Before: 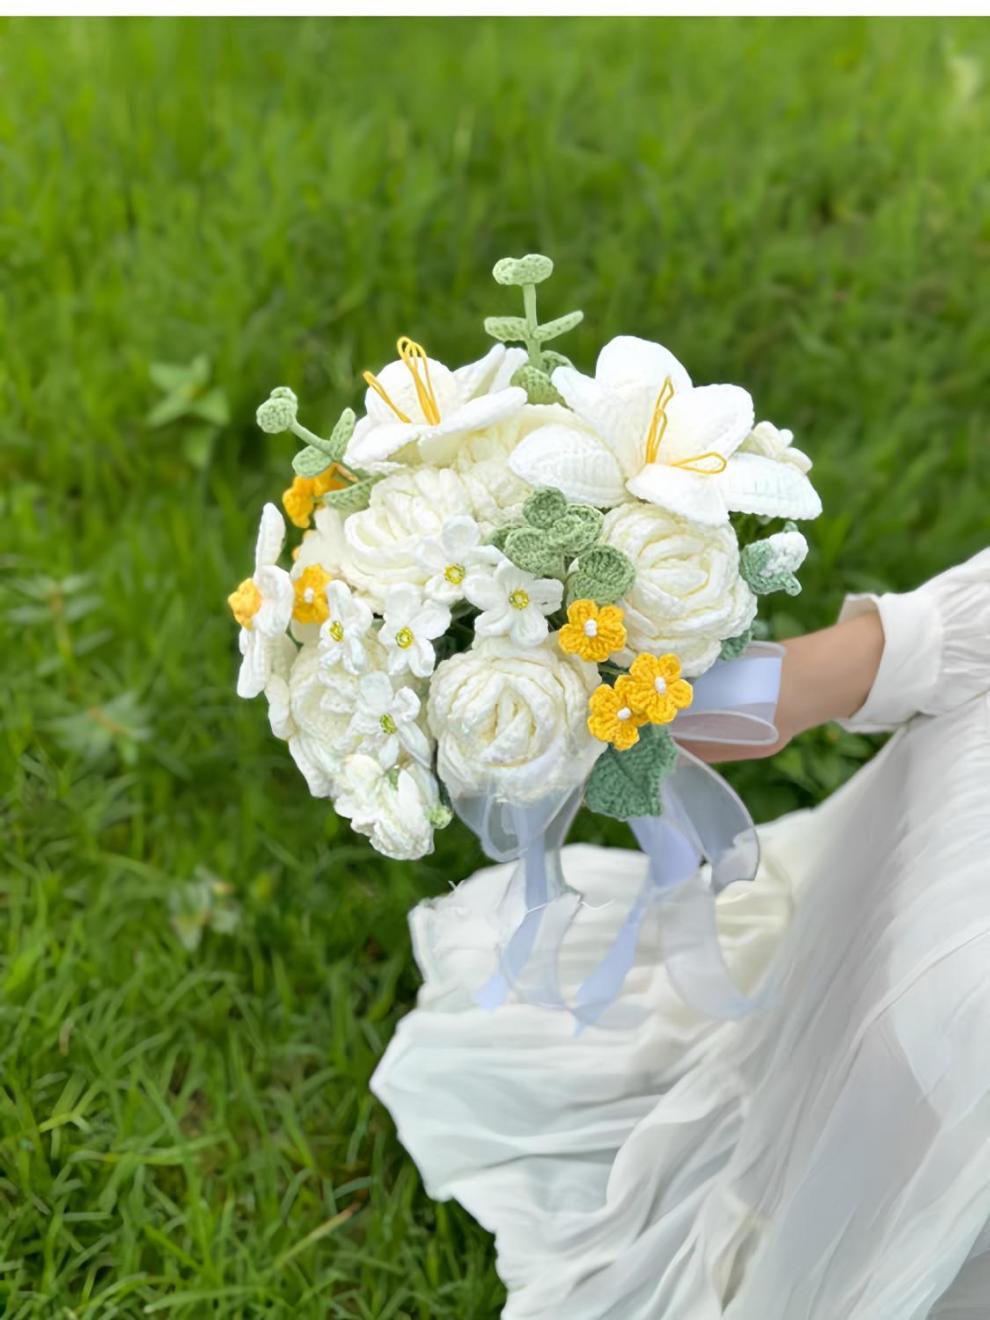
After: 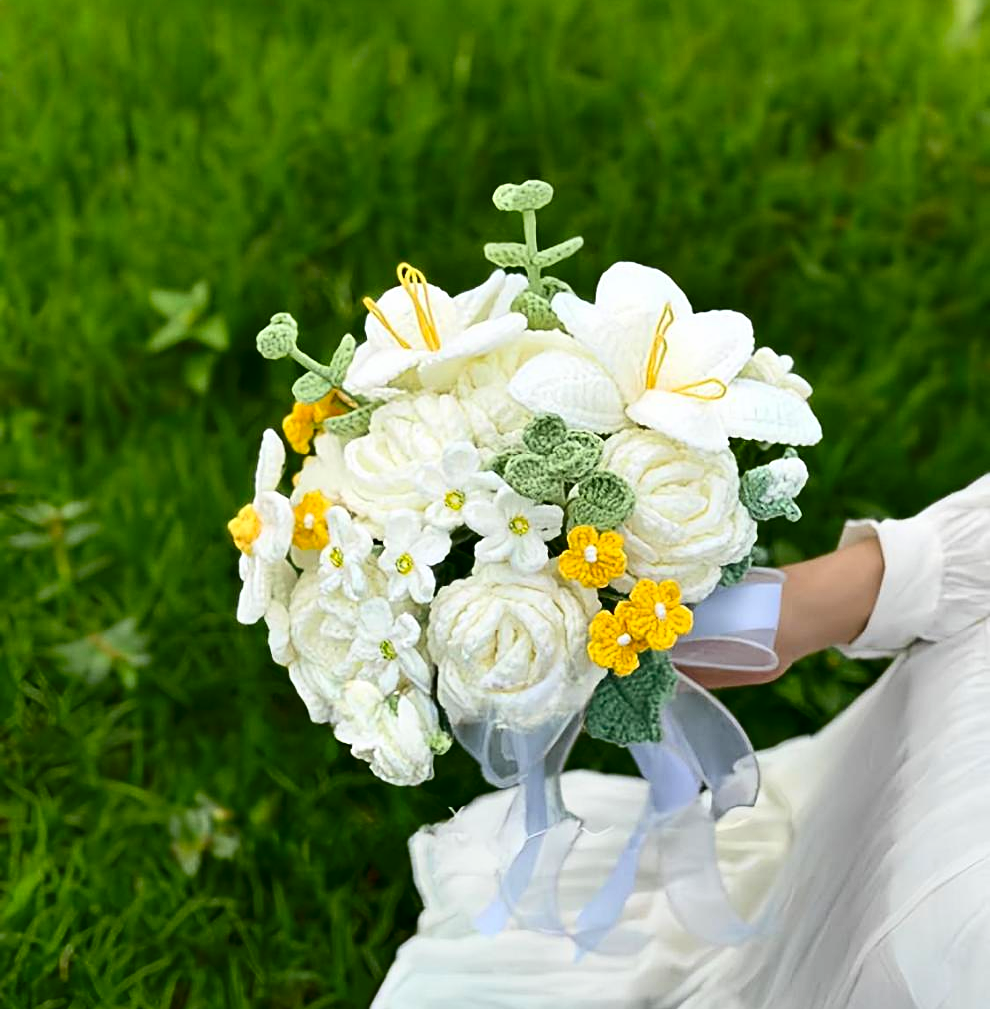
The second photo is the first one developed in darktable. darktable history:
sharpen: on, module defaults
crop: top 5.648%, bottom 17.868%
contrast brightness saturation: contrast 0.222, brightness -0.189, saturation 0.232
exposure: compensate highlight preservation false
